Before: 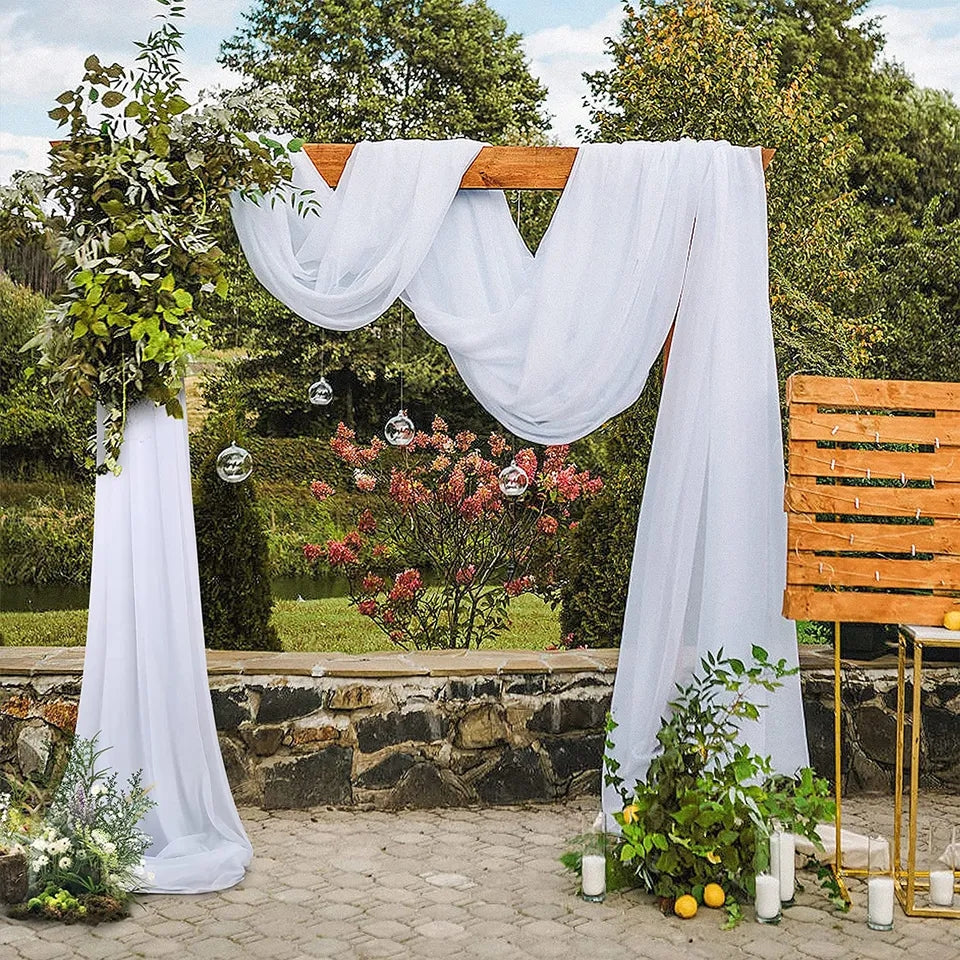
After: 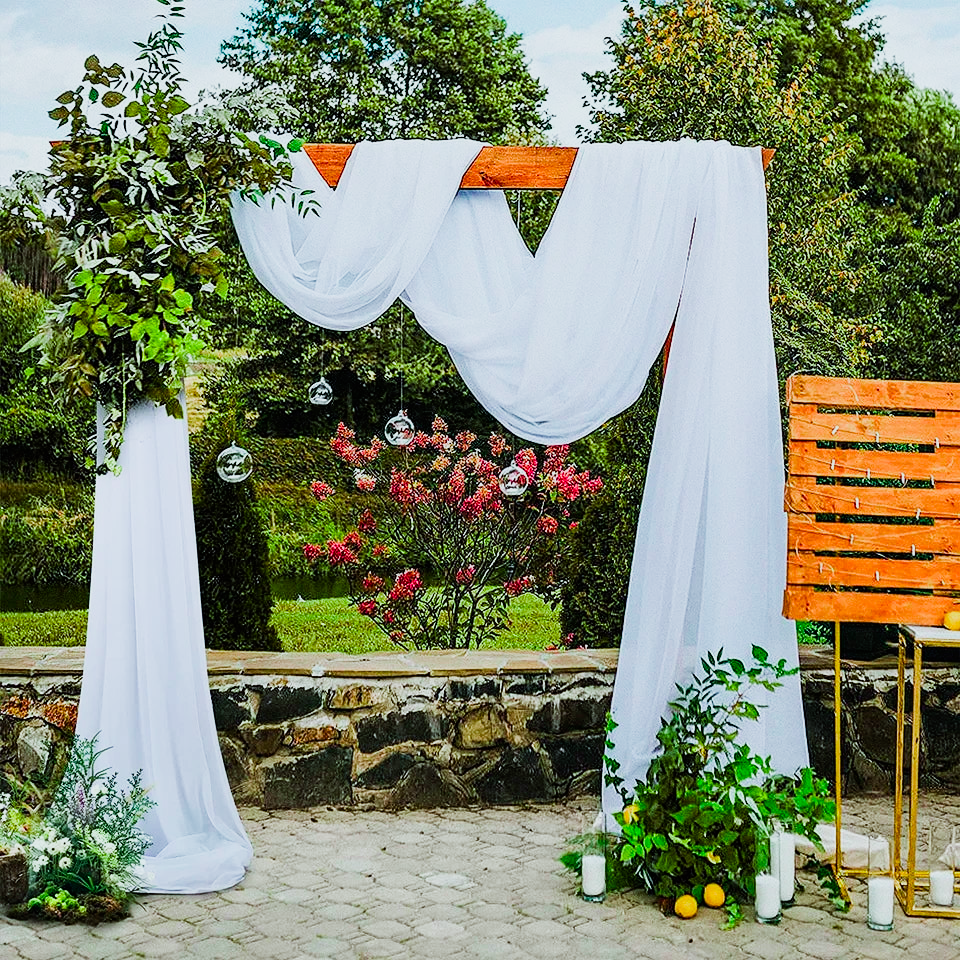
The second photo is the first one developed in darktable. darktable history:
white balance: red 0.925, blue 1.046
color contrast: green-magenta contrast 1.73, blue-yellow contrast 1.15
sigmoid: contrast 1.8
